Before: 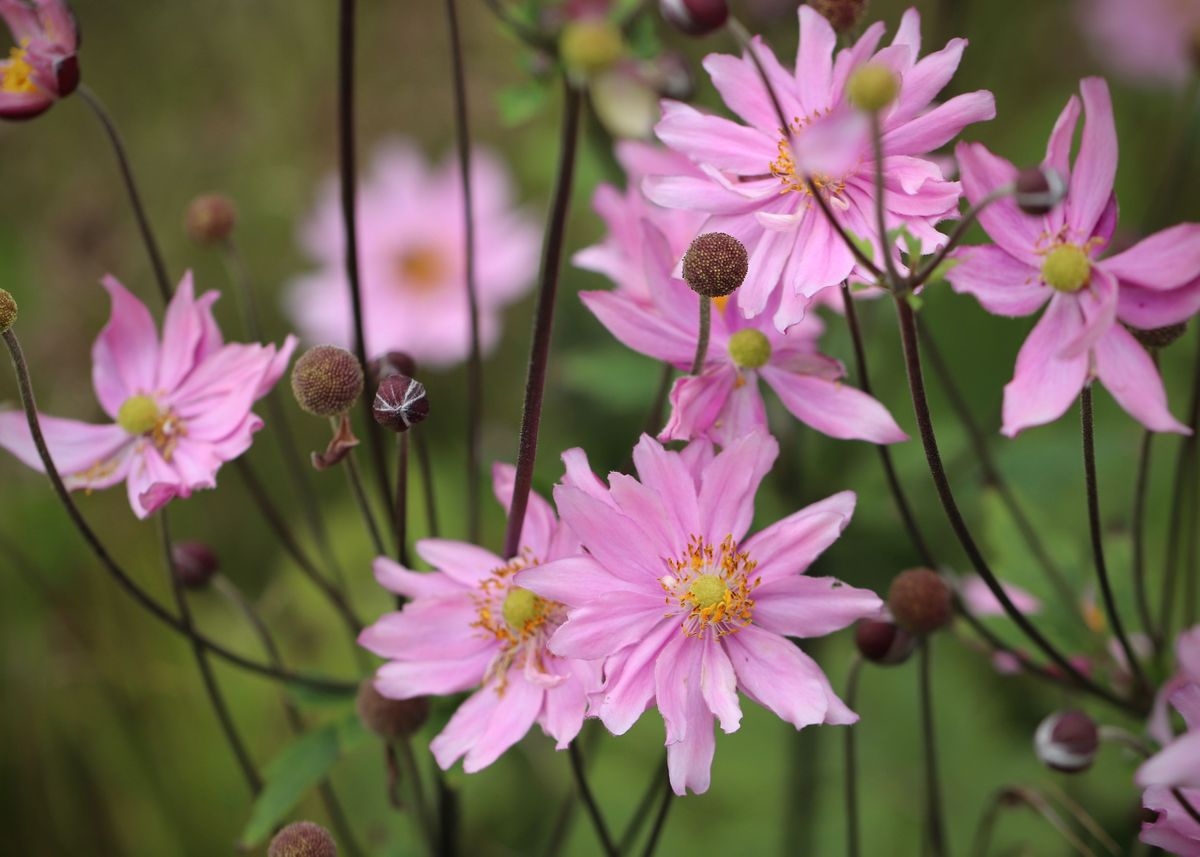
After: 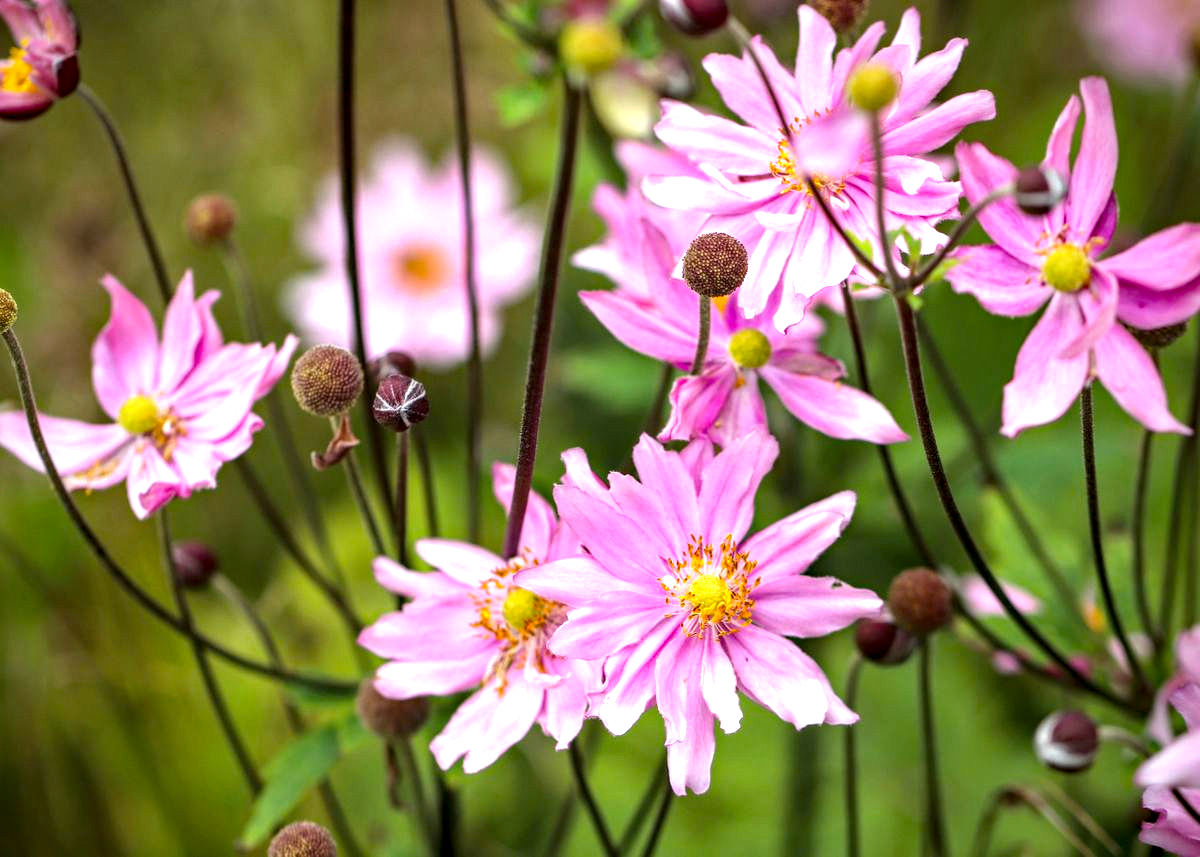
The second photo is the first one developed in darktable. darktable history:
haze removal: compatibility mode true, adaptive false
exposure: black level correction 0, exposure 0.498 EV, compensate highlight preservation false
color balance rgb: highlights gain › chroma 0.109%, highlights gain › hue 331.75°, perceptual saturation grading › global saturation 19.361%, perceptual brilliance grading › global brilliance 11.151%
local contrast: detail 150%
